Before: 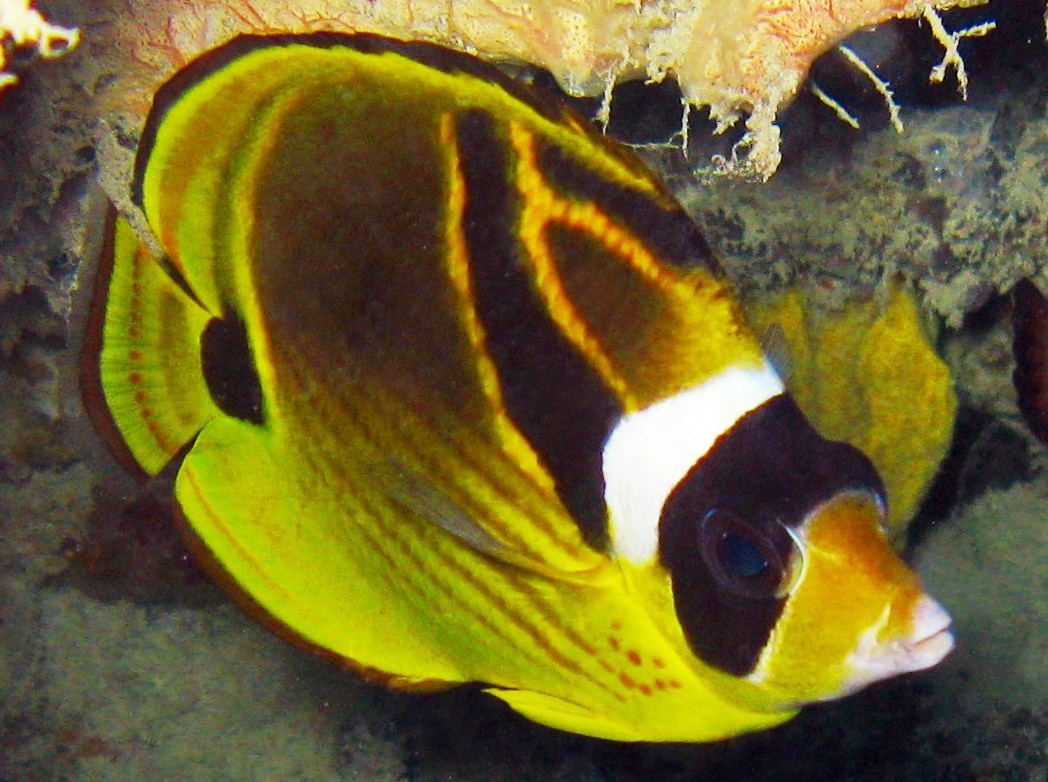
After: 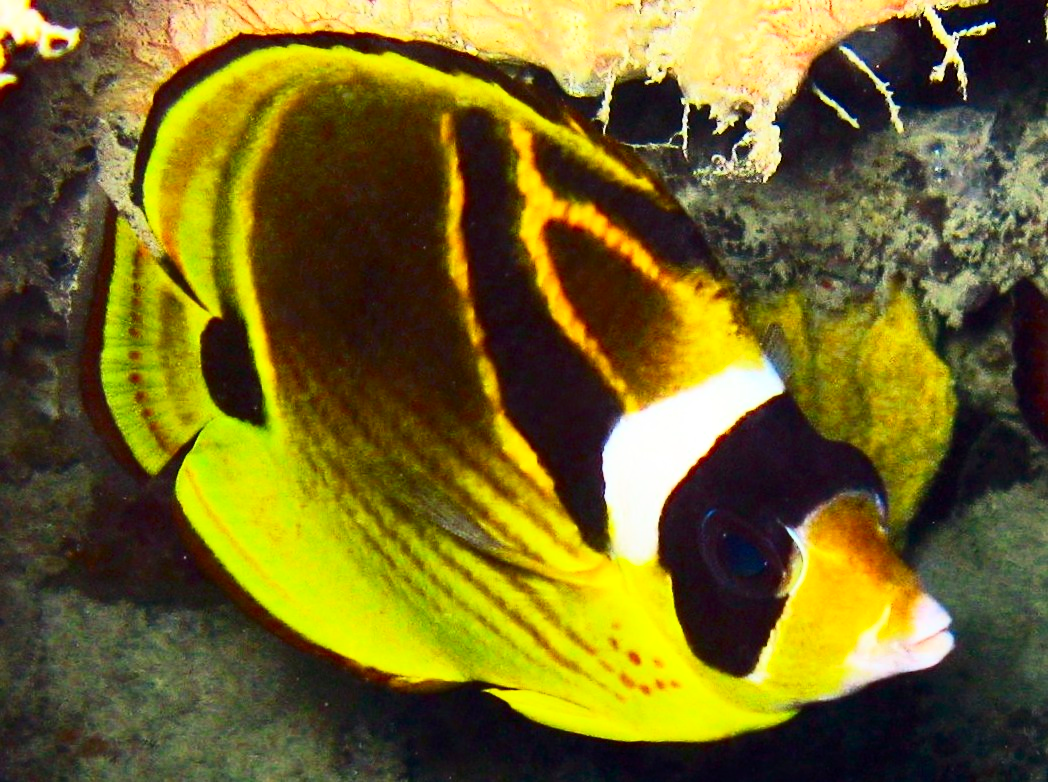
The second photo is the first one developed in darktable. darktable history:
contrast brightness saturation: contrast 0.404, brightness 0.101, saturation 0.212
